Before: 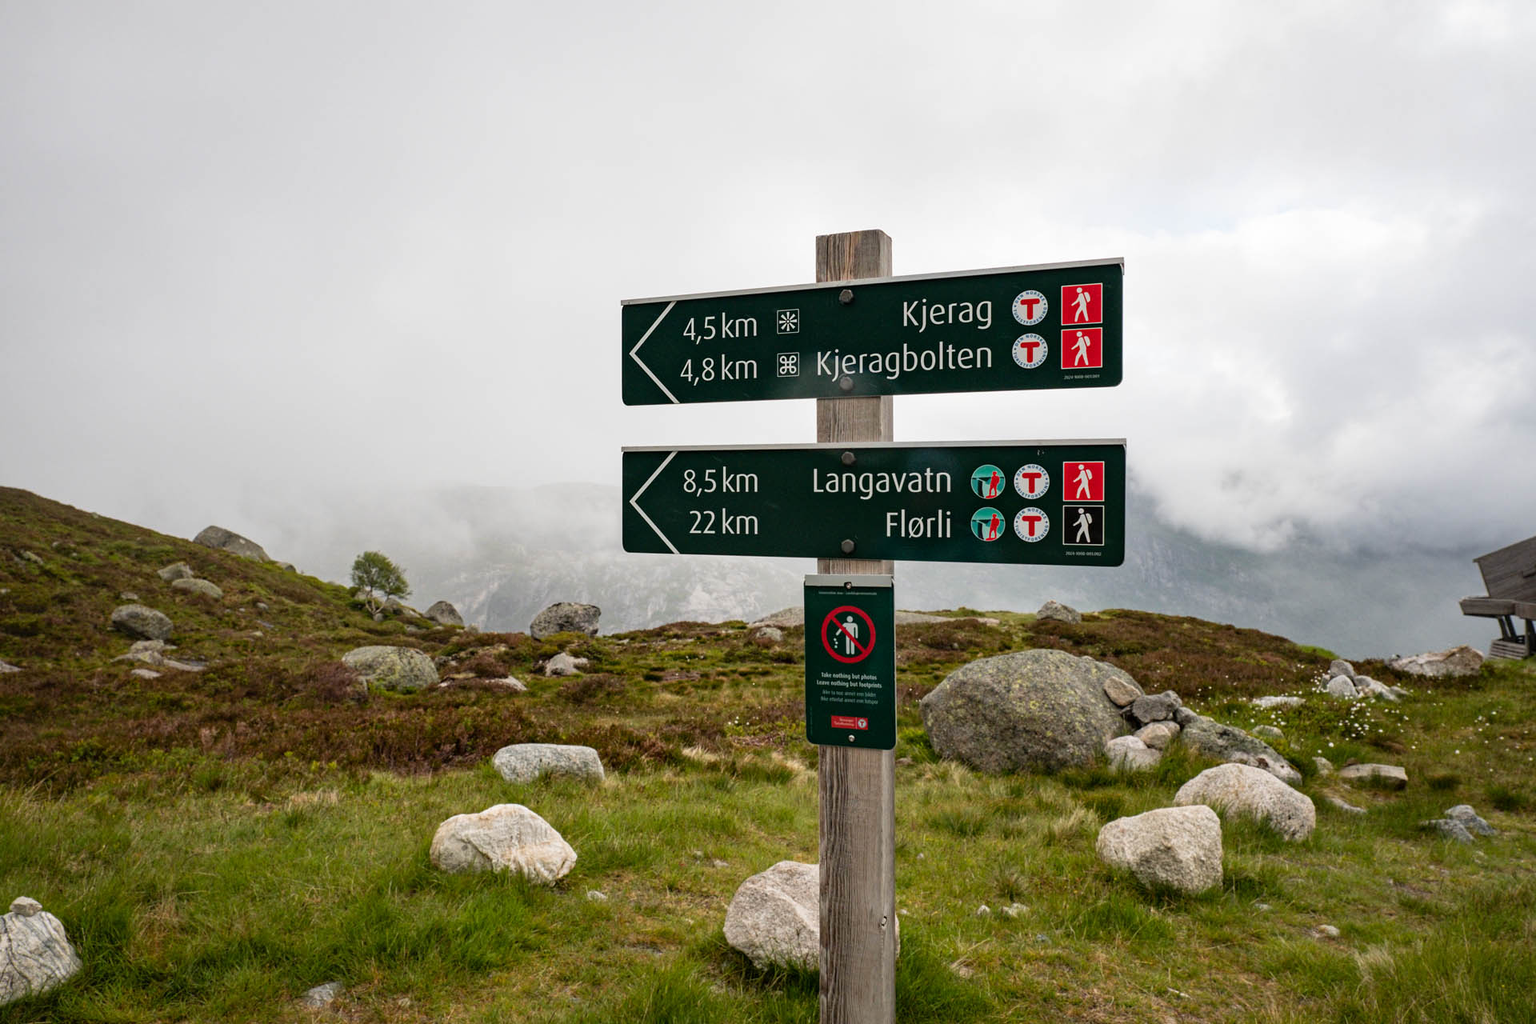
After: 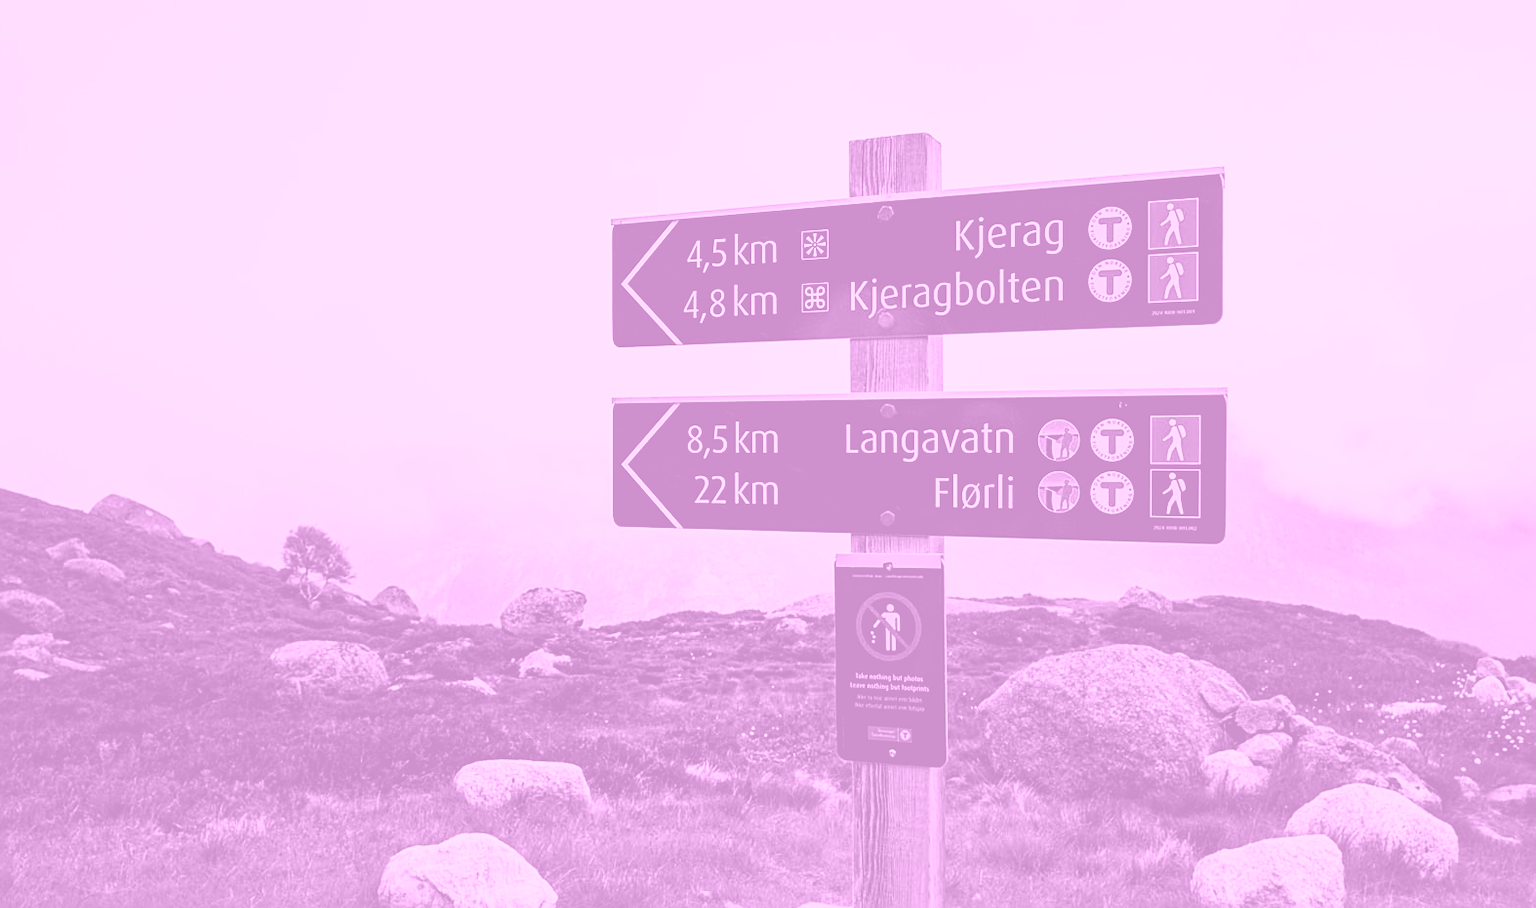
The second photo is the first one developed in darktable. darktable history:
sharpen: on, module defaults
colorize: hue 331.2°, saturation 69%, source mix 30.28%, lightness 69.02%, version 1
crop: left 7.856%, top 11.836%, right 10.12%, bottom 15.387%
white balance: red 0.926, green 1.003, blue 1.133
color calibration: output gray [0.22, 0.42, 0.37, 0], gray › normalize channels true, illuminant same as pipeline (D50), adaptation XYZ, x 0.346, y 0.359, gamut compression 0
contrast brightness saturation: contrast 0.28
exposure: black level correction 0.009, exposure 0.014 EV, compensate highlight preservation false
